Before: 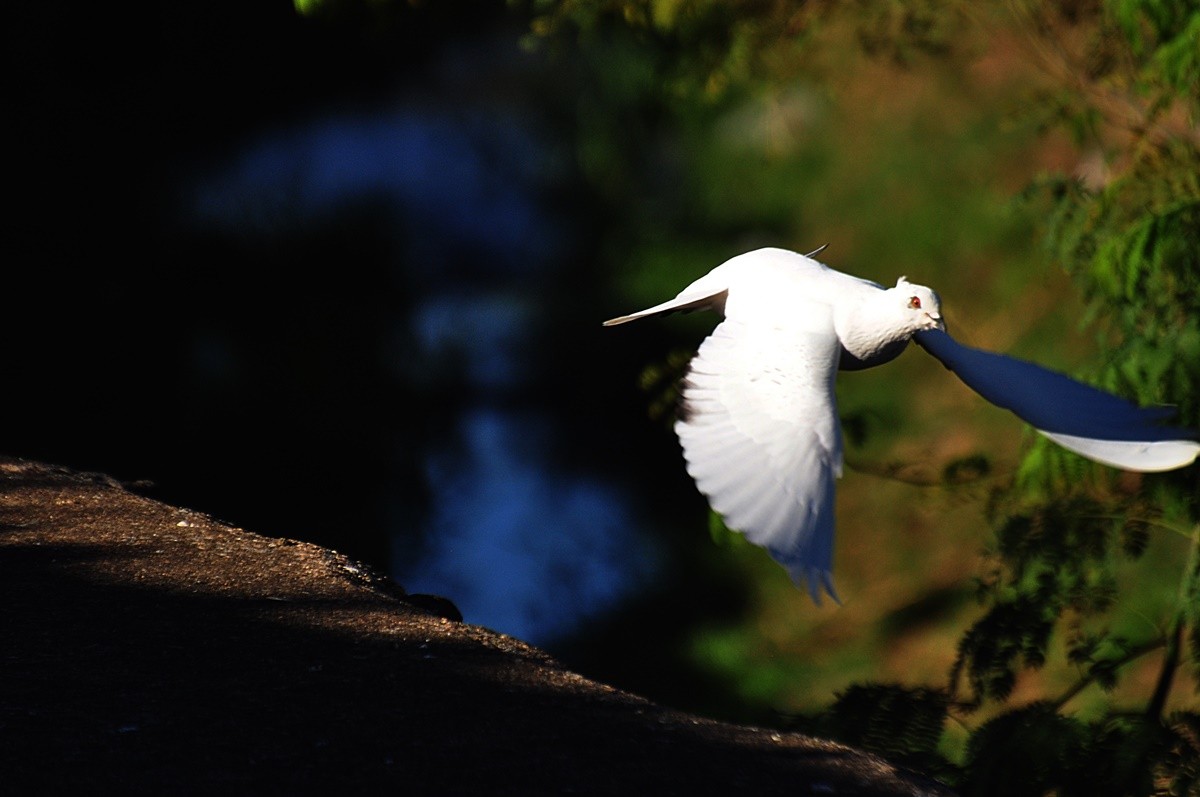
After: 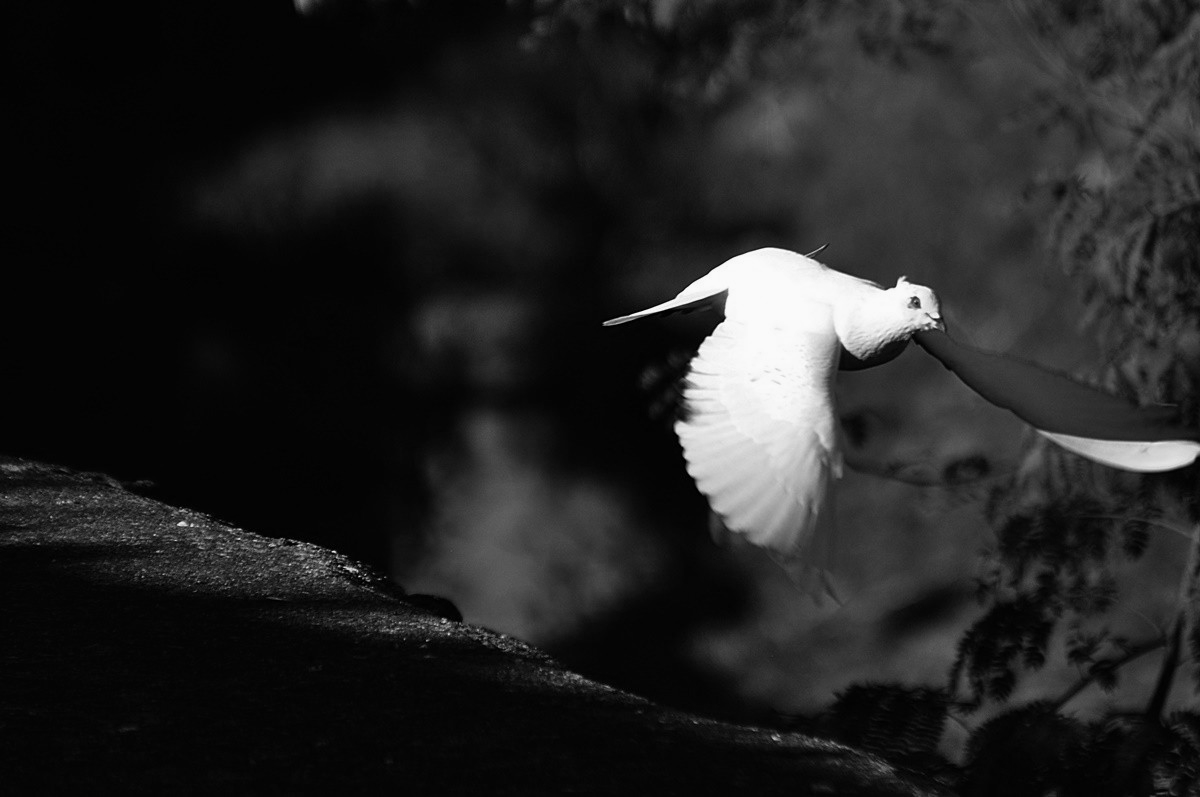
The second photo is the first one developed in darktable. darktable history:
color calibration: output gray [0.23, 0.37, 0.4, 0], x 0.354, y 0.367, temperature 4740.49 K
